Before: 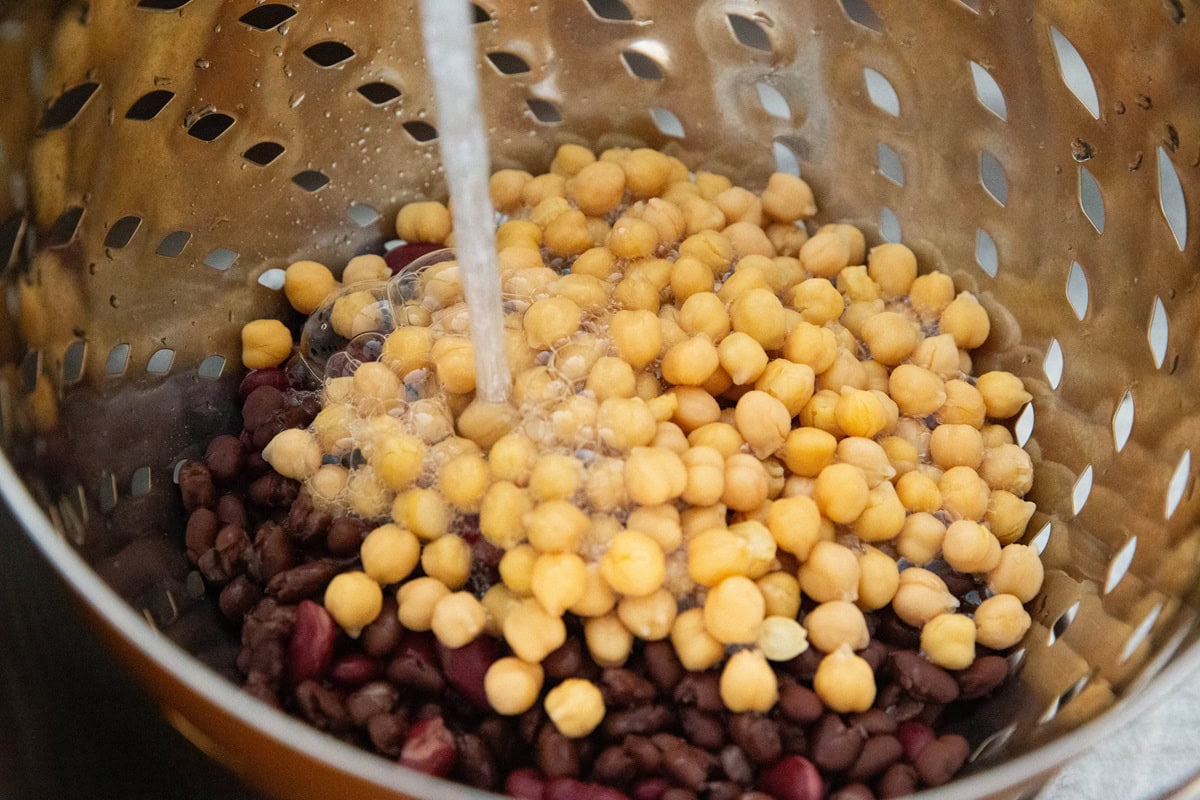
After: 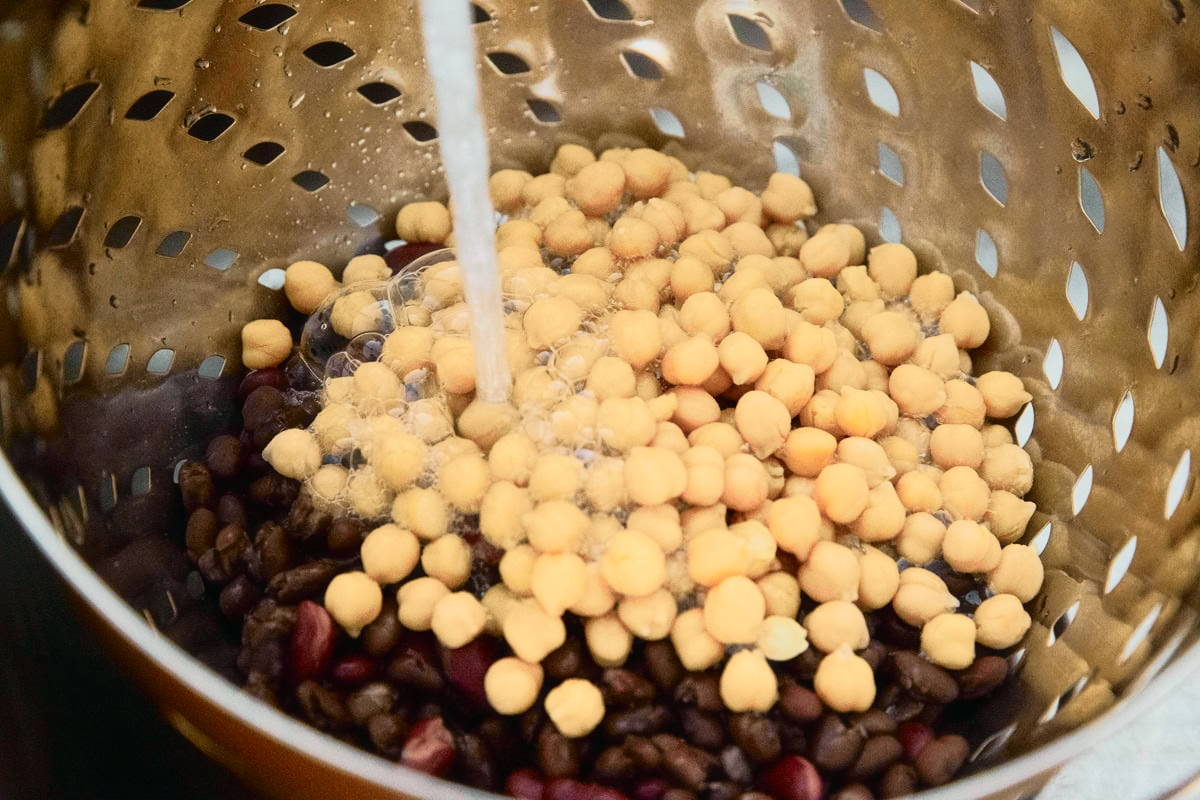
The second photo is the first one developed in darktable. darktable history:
tone curve: curves: ch0 [(0, 0.008) (0.081, 0.044) (0.177, 0.123) (0.283, 0.253) (0.416, 0.449) (0.495, 0.524) (0.661, 0.756) (0.796, 0.859) (1, 0.951)]; ch1 [(0, 0) (0.161, 0.092) (0.35, 0.33) (0.392, 0.392) (0.427, 0.426) (0.479, 0.472) (0.505, 0.5) (0.521, 0.524) (0.567, 0.556) (0.583, 0.588) (0.625, 0.627) (0.678, 0.733) (1, 1)]; ch2 [(0, 0) (0.346, 0.362) (0.404, 0.427) (0.502, 0.499) (0.531, 0.523) (0.544, 0.561) (0.58, 0.59) (0.629, 0.642) (0.717, 0.678) (1, 1)], color space Lab, independent channels, preserve colors none
haze removal: strength -0.111, compatibility mode true, adaptive false
